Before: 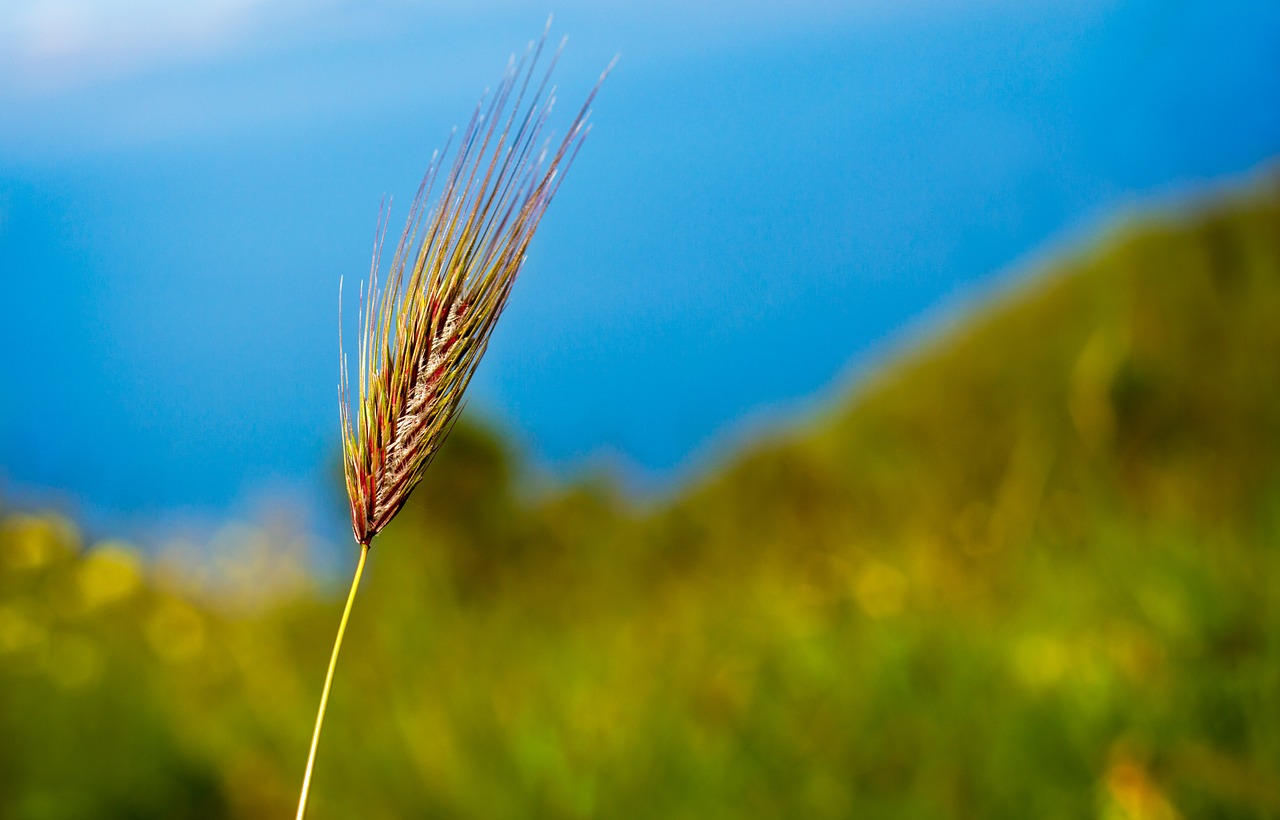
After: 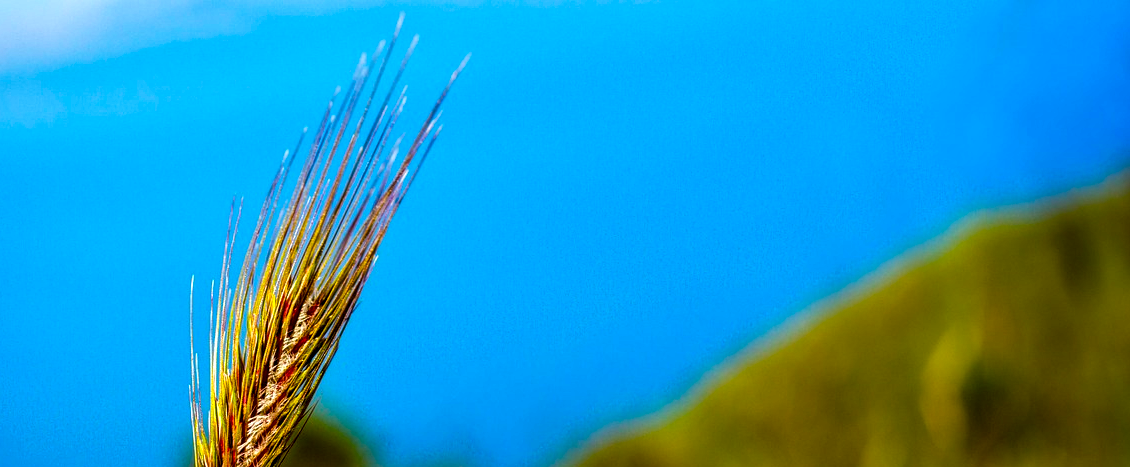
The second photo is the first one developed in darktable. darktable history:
crop and rotate: left 11.683%, bottom 43.022%
shadows and highlights: shadows 37.7, highlights -27.87, soften with gaussian
color balance rgb: linear chroma grading › global chroma 41.459%, perceptual saturation grading › global saturation -0.123%, global vibrance 24.919%
local contrast: highlights 60%, shadows 63%, detail 160%
